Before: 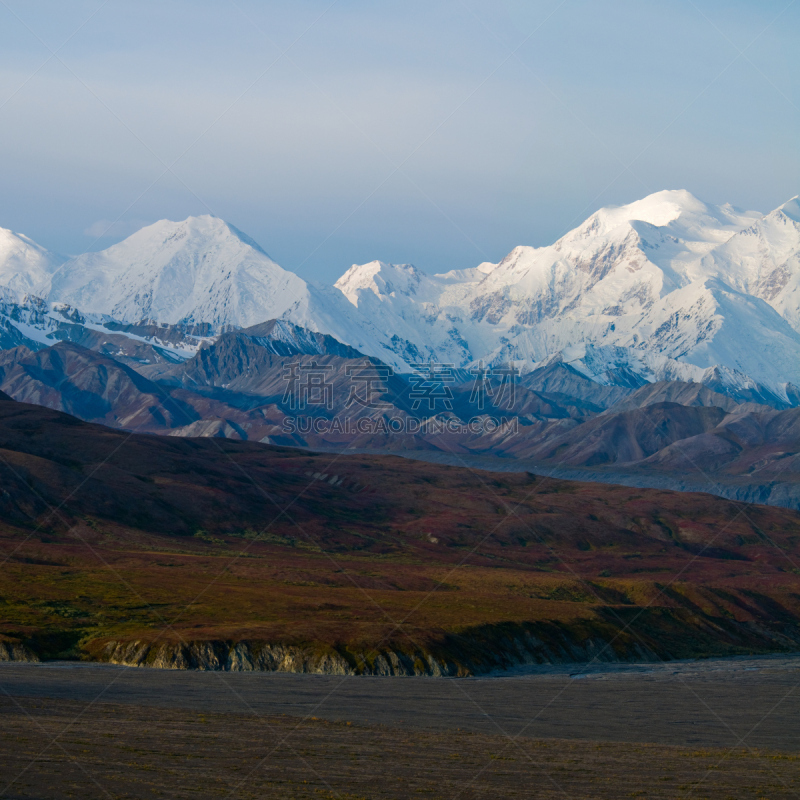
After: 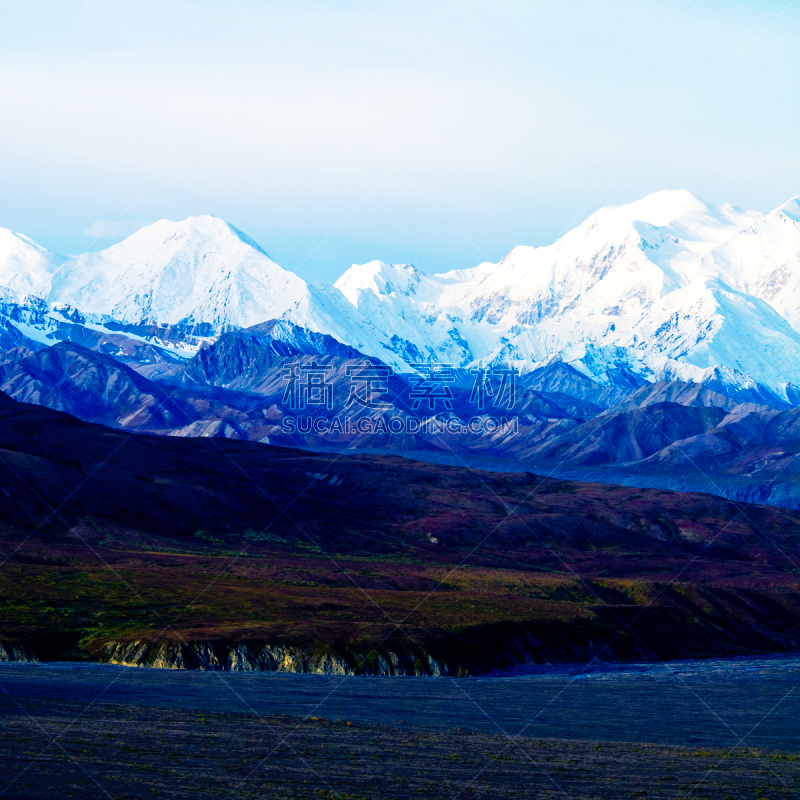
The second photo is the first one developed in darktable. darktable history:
local contrast: highlights 103%, shadows 98%, detail 120%, midtone range 0.2
base curve: curves: ch0 [(0, 0) (0.012, 0.01) (0.073, 0.168) (0.31, 0.711) (0.645, 0.957) (1, 1)], exposure shift 0.567, preserve colors none
color balance rgb: shadows lift › luminance -40.928%, shadows lift › chroma 14.12%, shadows lift › hue 260.77°, power › luminance -9.012%, global offset › chroma 0.057%, global offset › hue 254.25°, perceptual saturation grading › global saturation 25.568%, global vibrance 20%
